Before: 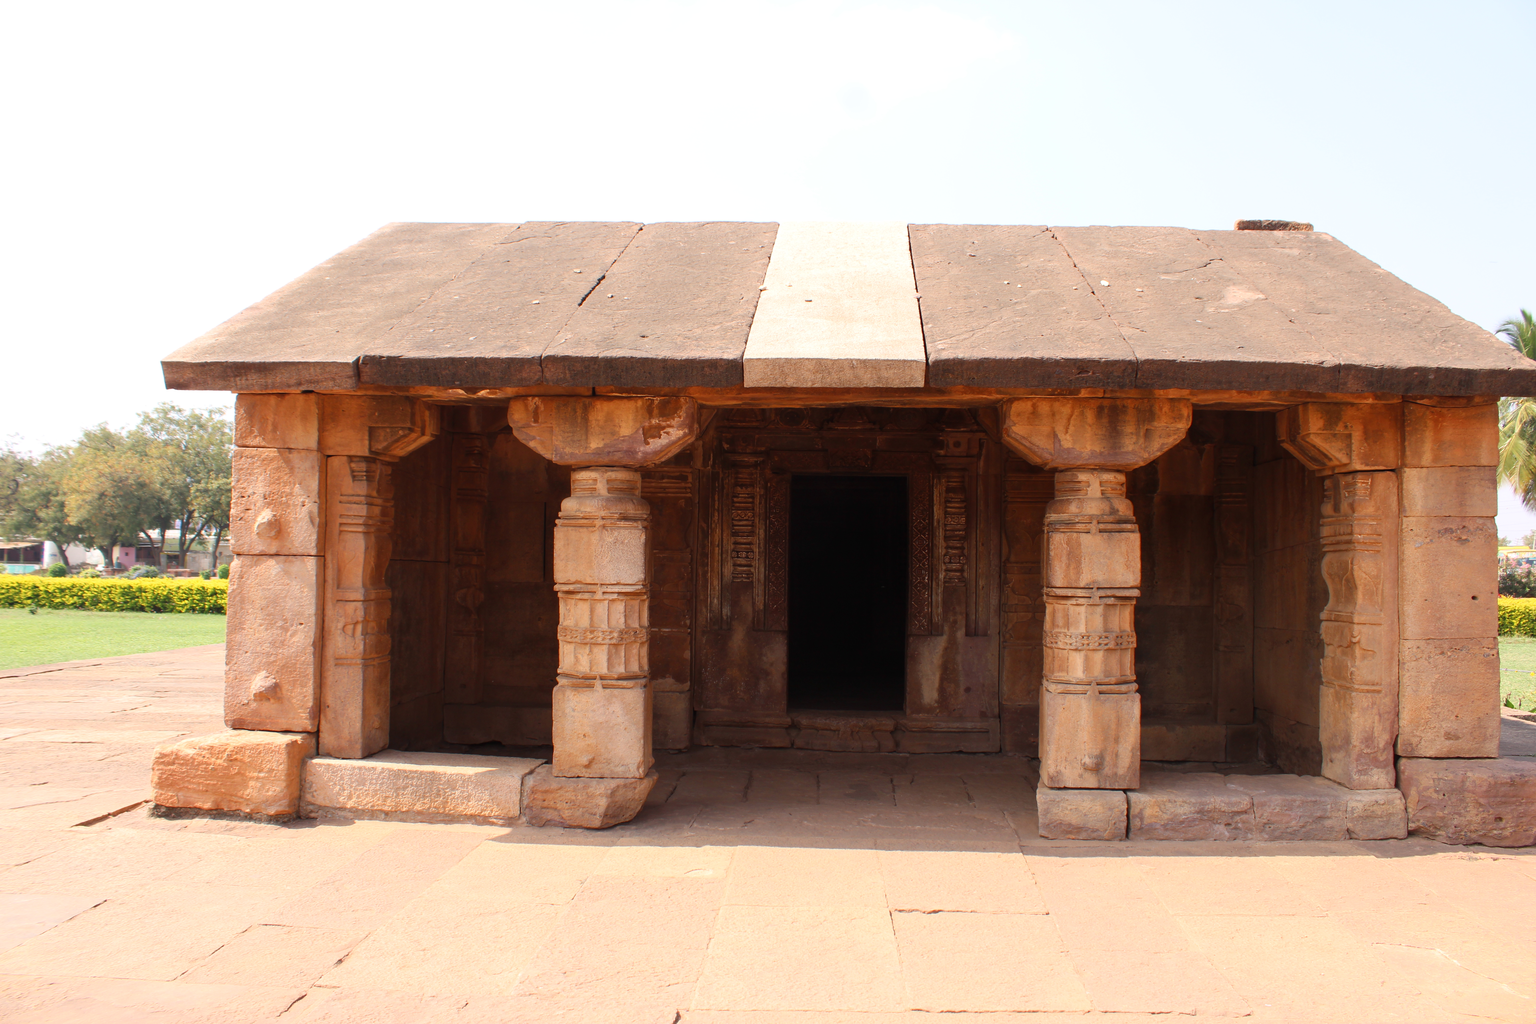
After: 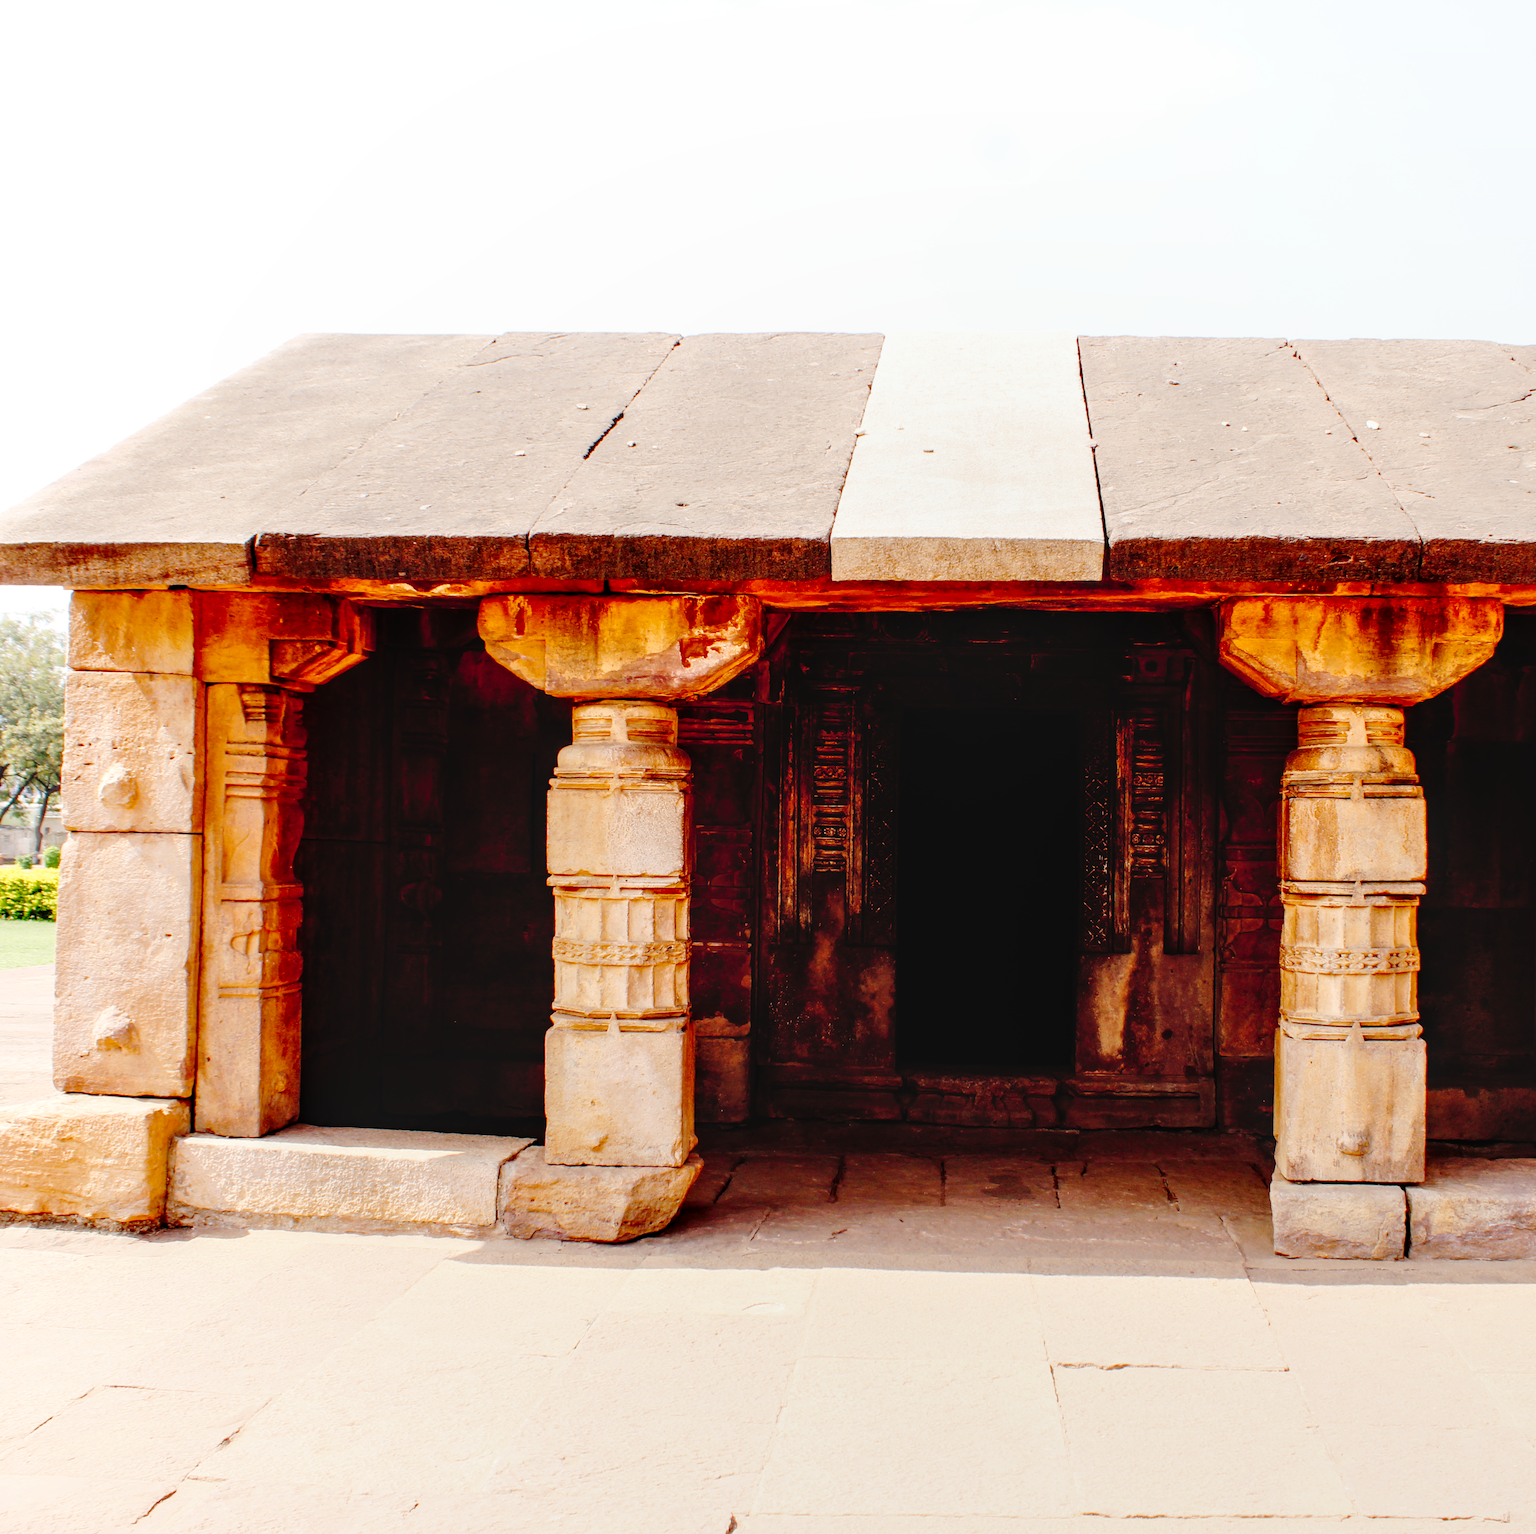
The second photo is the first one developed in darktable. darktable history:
crop and rotate: left 12.325%, right 20.944%
local contrast: detail 130%
base curve: curves: ch0 [(0, 0) (0.036, 0.01) (0.123, 0.254) (0.258, 0.504) (0.507, 0.748) (1, 1)], preserve colors none
